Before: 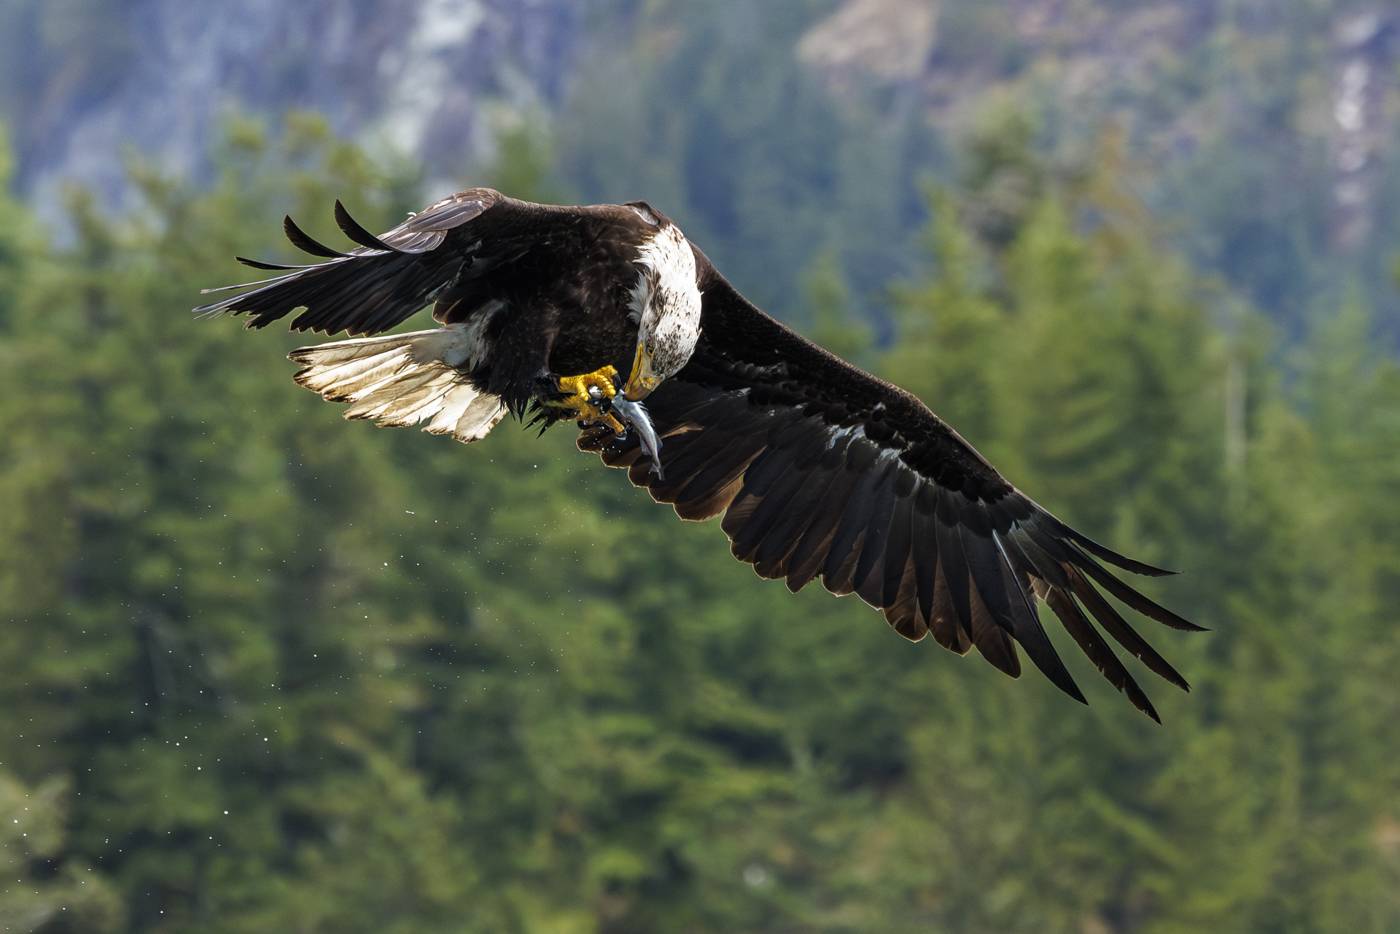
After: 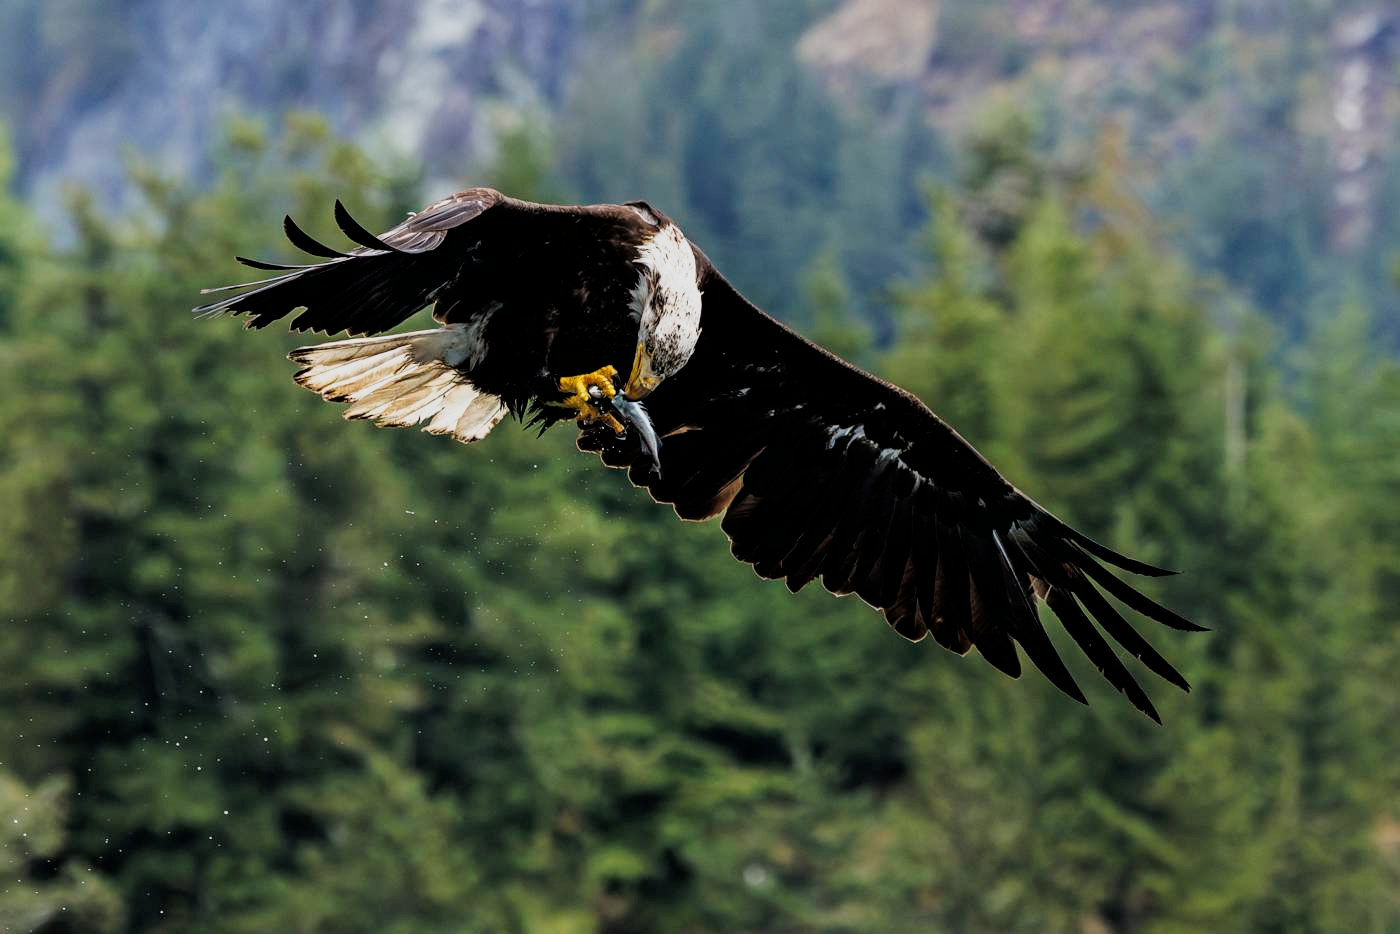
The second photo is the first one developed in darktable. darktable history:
filmic rgb: black relative exposure -5.1 EV, white relative exposure 3.98 EV, threshold 5.98 EV, hardness 2.9, contrast 1.296, highlights saturation mix -29.37%, enable highlight reconstruction true
tone equalizer: edges refinement/feathering 500, mask exposure compensation -1.57 EV, preserve details no
